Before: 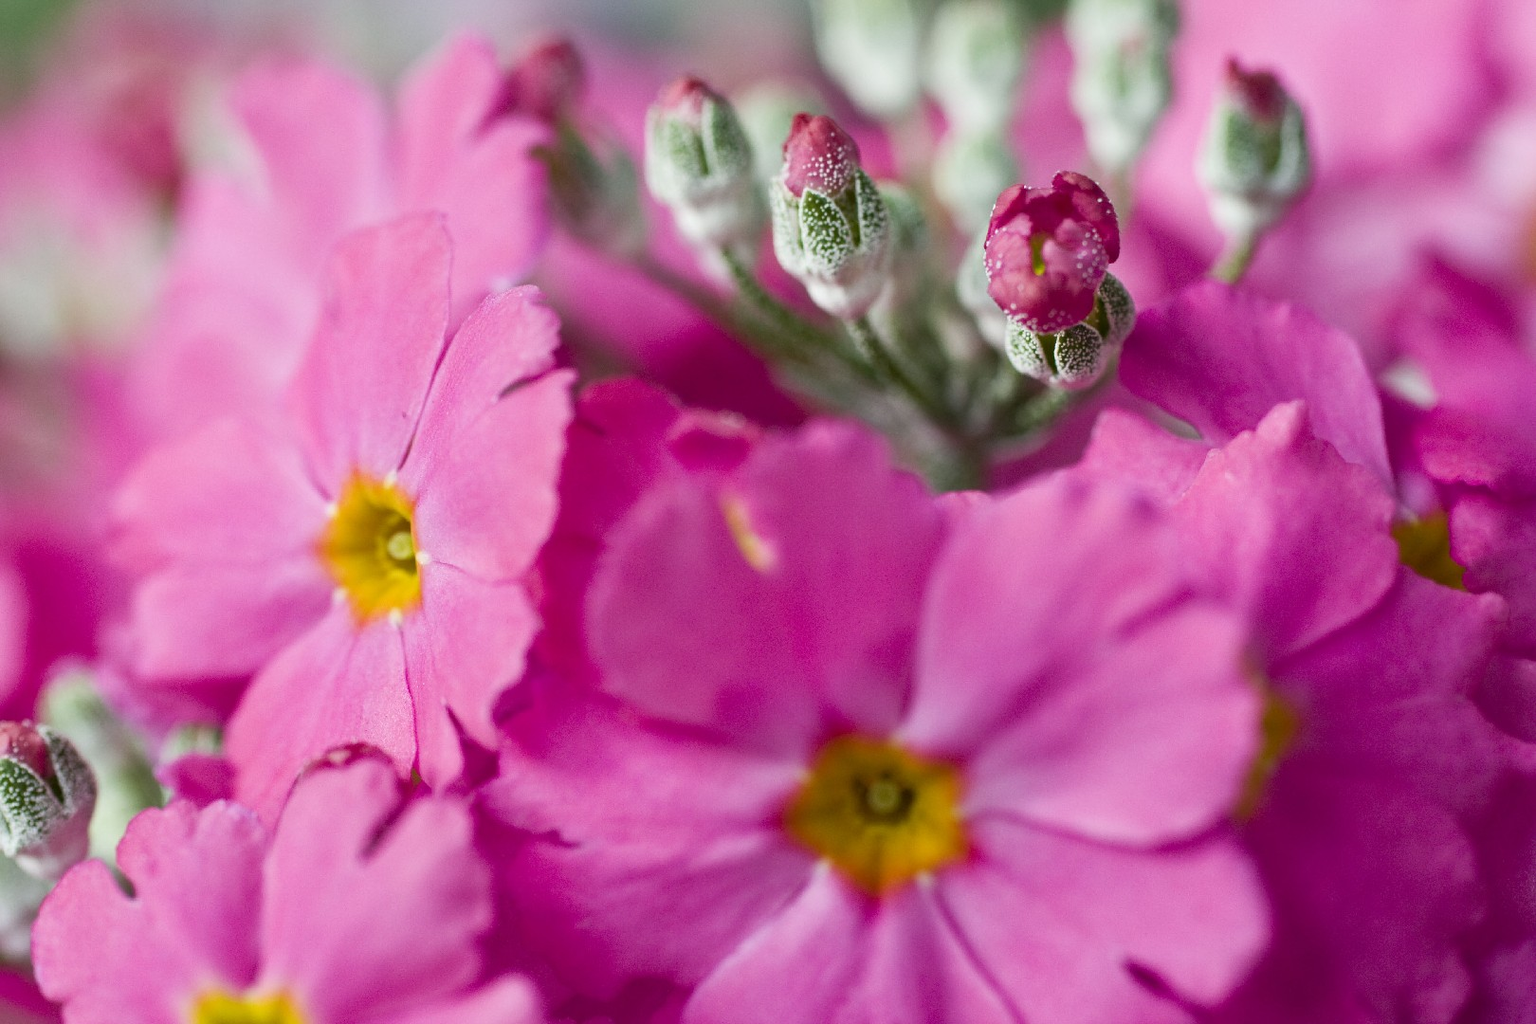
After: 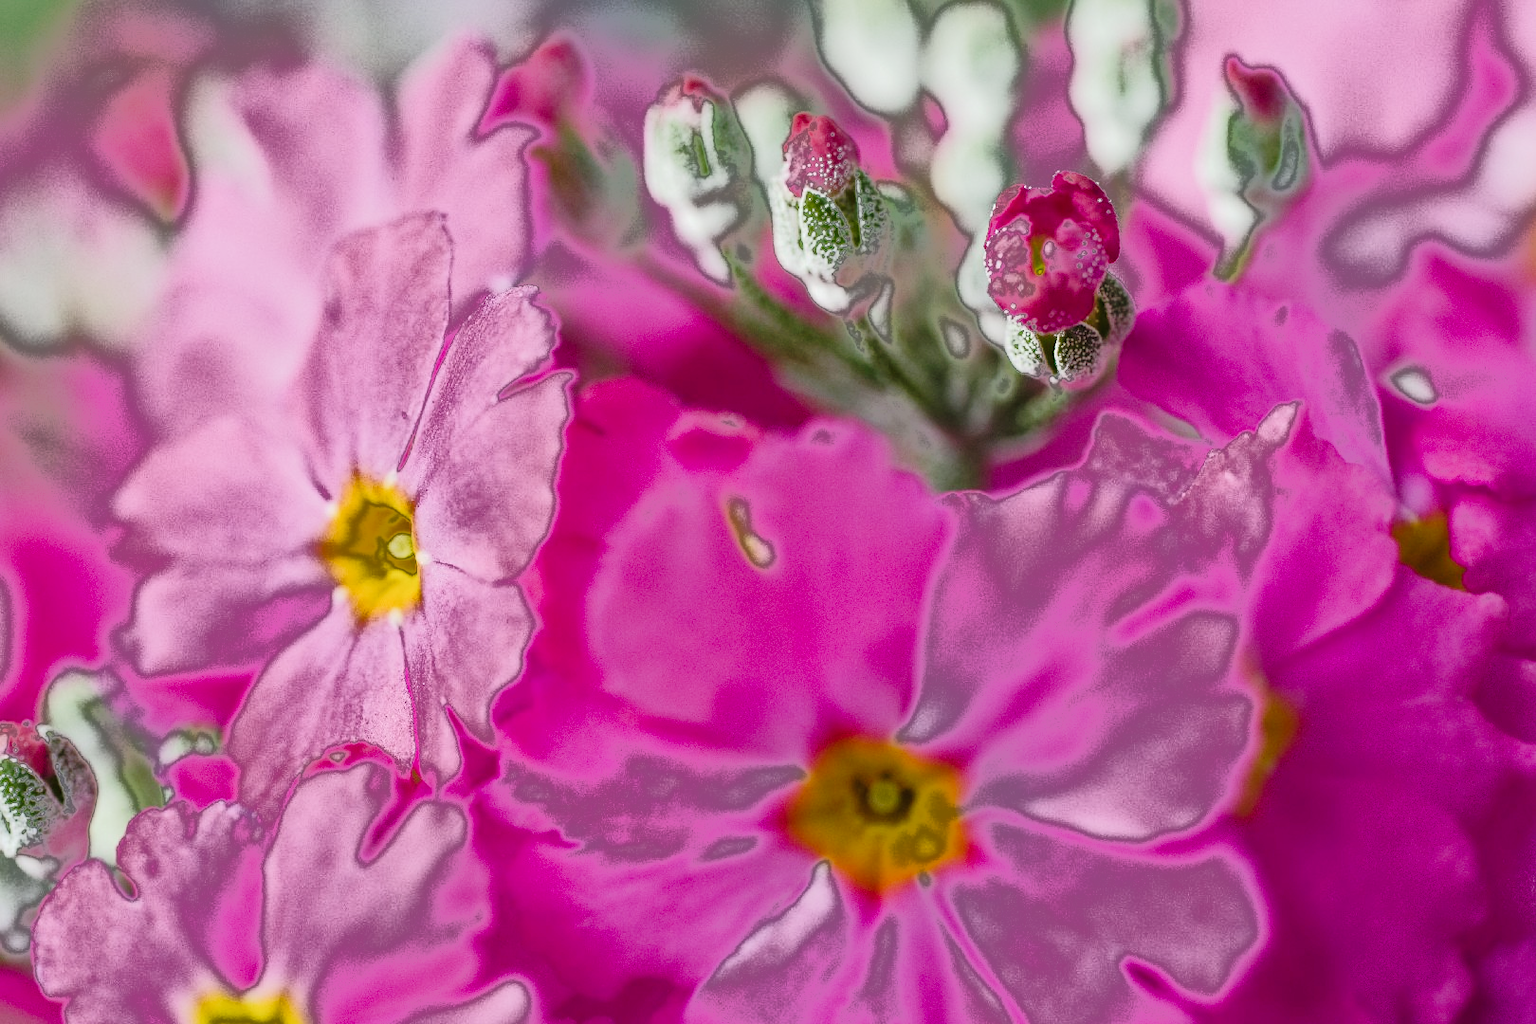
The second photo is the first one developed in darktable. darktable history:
tone curve: curves: ch0 [(0, 0) (0.003, 0.02) (0.011, 0.023) (0.025, 0.028) (0.044, 0.045) (0.069, 0.063) (0.1, 0.09) (0.136, 0.122) (0.177, 0.166) (0.224, 0.223) (0.277, 0.297) (0.335, 0.384) (0.399, 0.461) (0.468, 0.549) (0.543, 0.632) (0.623, 0.705) (0.709, 0.772) (0.801, 0.844) (0.898, 0.91) (1, 1)], preserve colors none
fill light: exposure -0.73 EV, center 0.69, width 2.2
